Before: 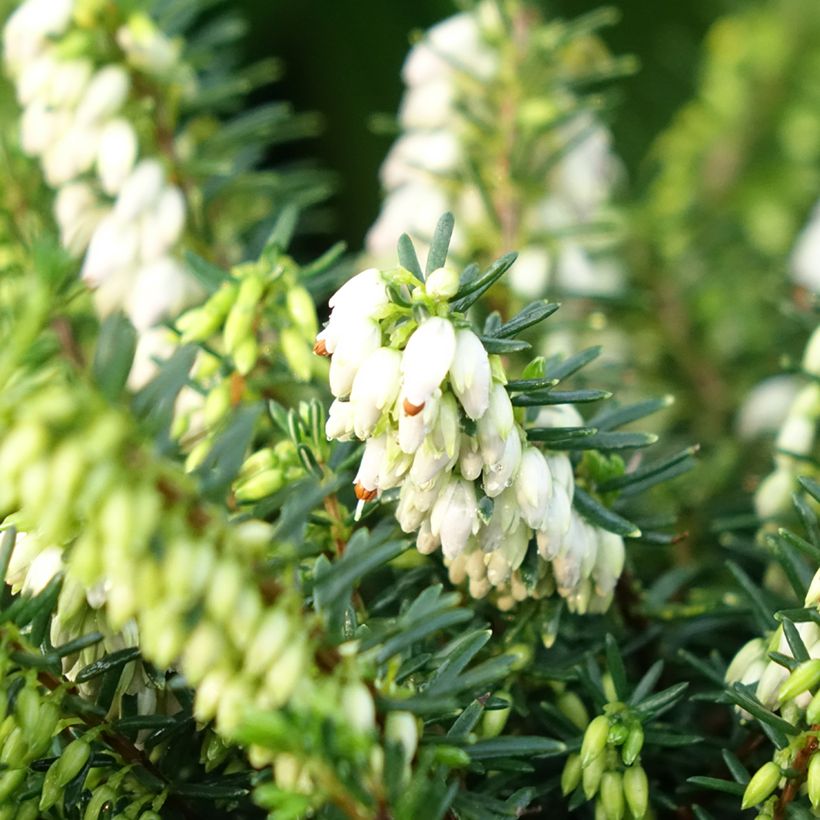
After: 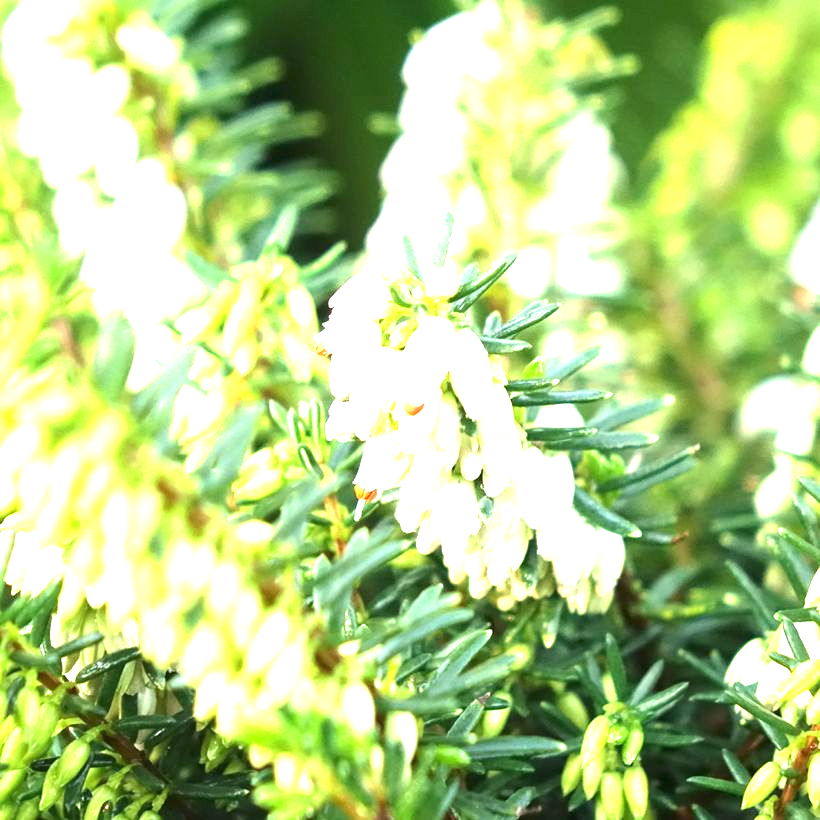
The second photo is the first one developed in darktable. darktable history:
exposure: black level correction 0, exposure 1.929 EV, compensate highlight preservation false
